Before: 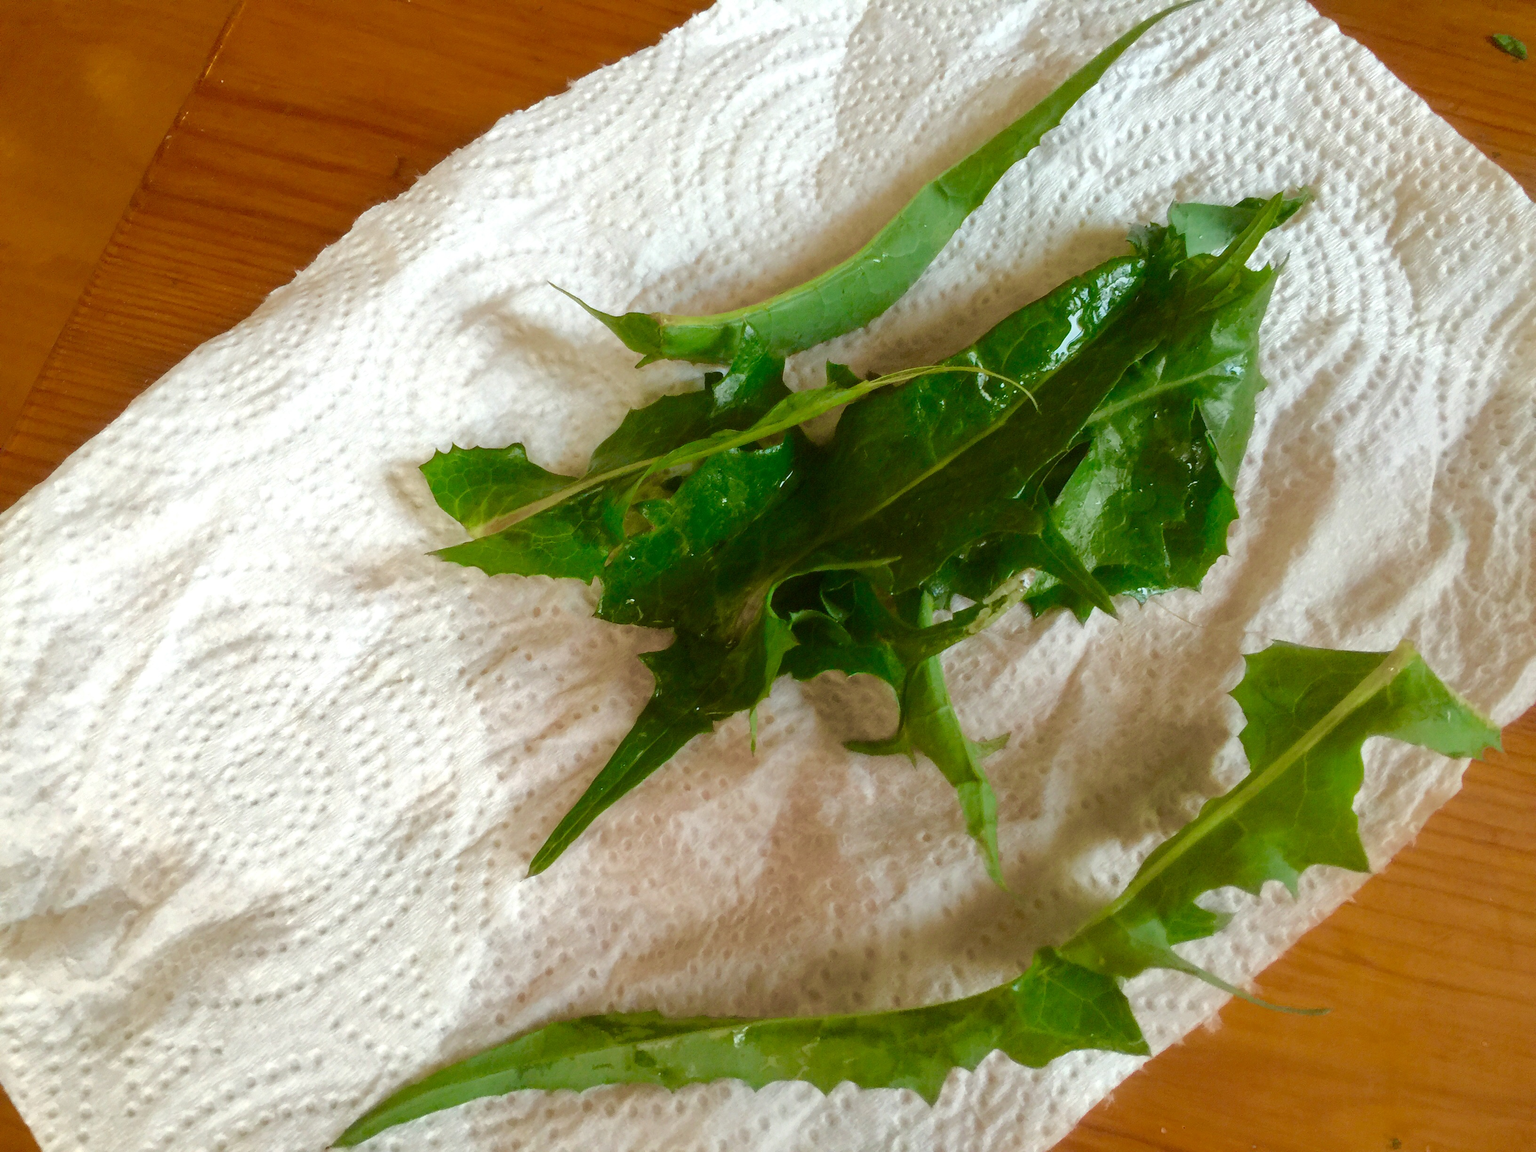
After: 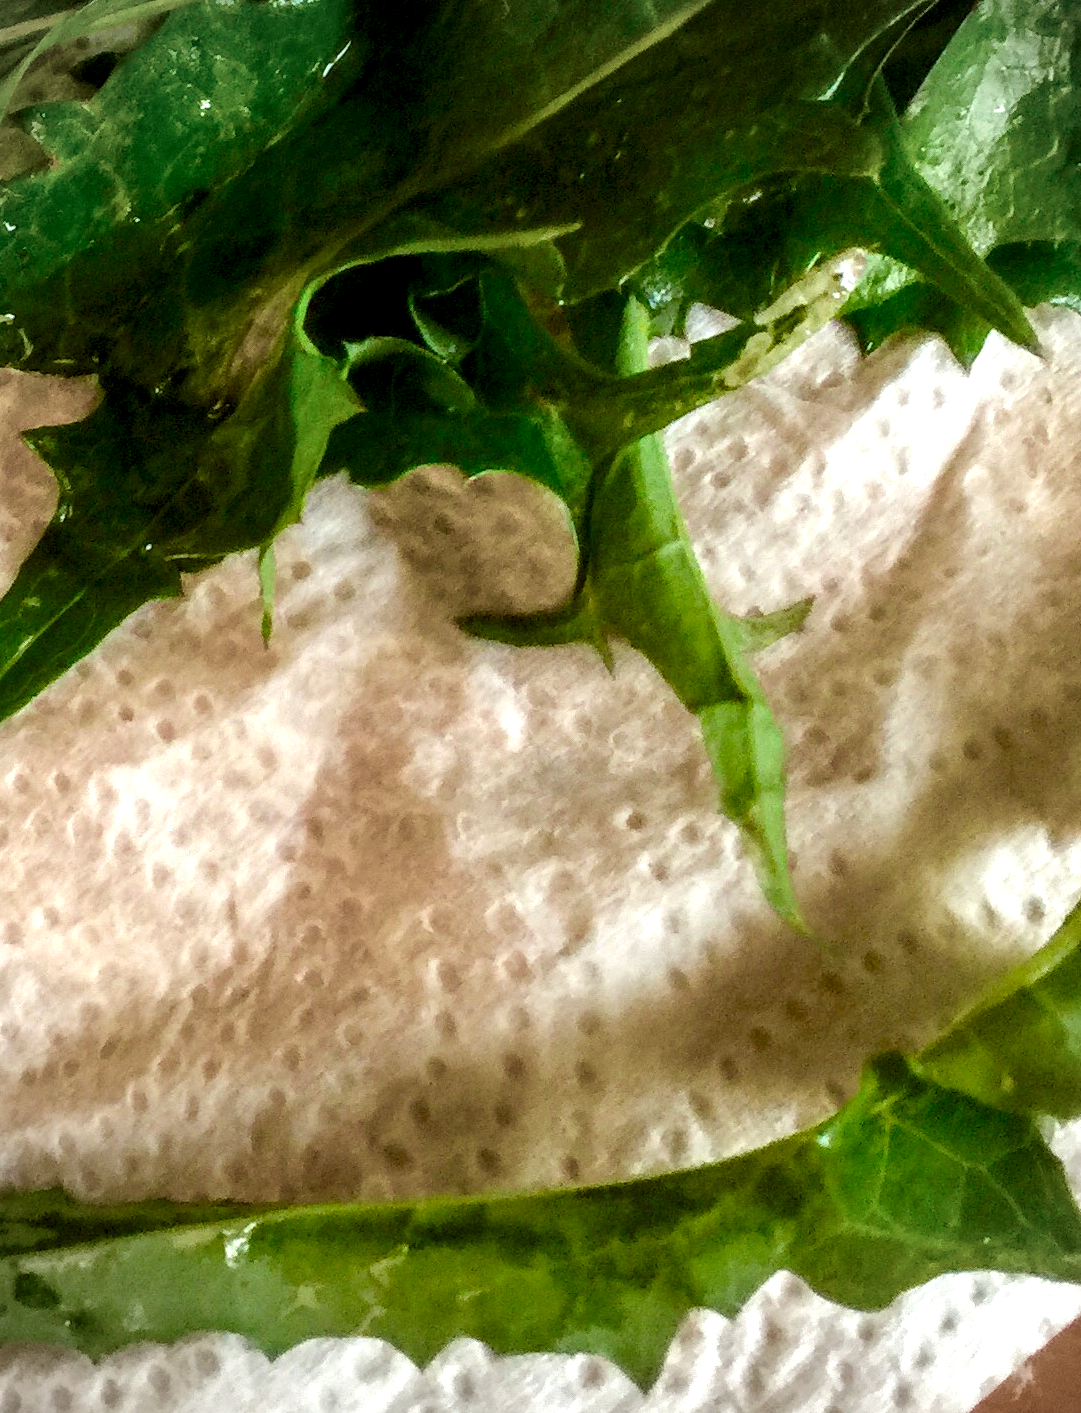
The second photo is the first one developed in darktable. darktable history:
local contrast: highlights 19%, detail 186%
exposure: black level correction 0.001, exposure 0.5 EV, compensate exposure bias true, compensate highlight preservation false
crop: left 40.878%, top 39.176%, right 25.993%, bottom 3.081%
vignetting: fall-off radius 60.92%
